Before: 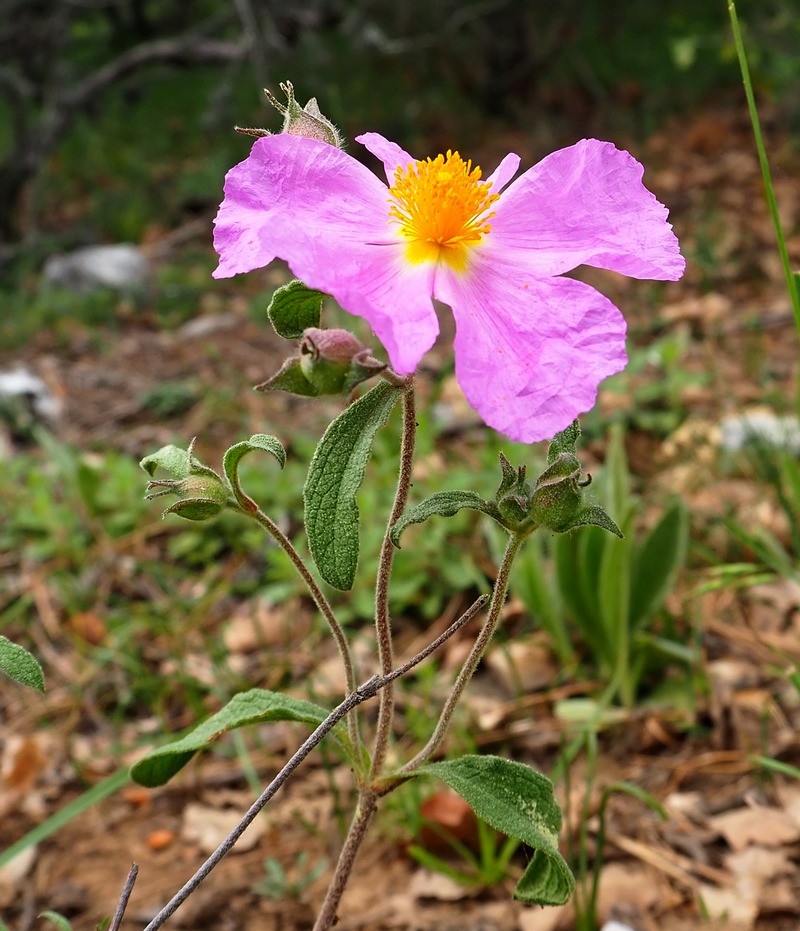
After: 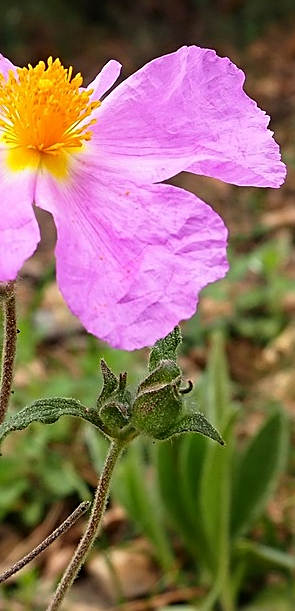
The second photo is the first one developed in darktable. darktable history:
crop and rotate: left 49.936%, top 10.094%, right 13.136%, bottom 24.256%
rotate and perspective: crop left 0, crop top 0
sharpen: on, module defaults
